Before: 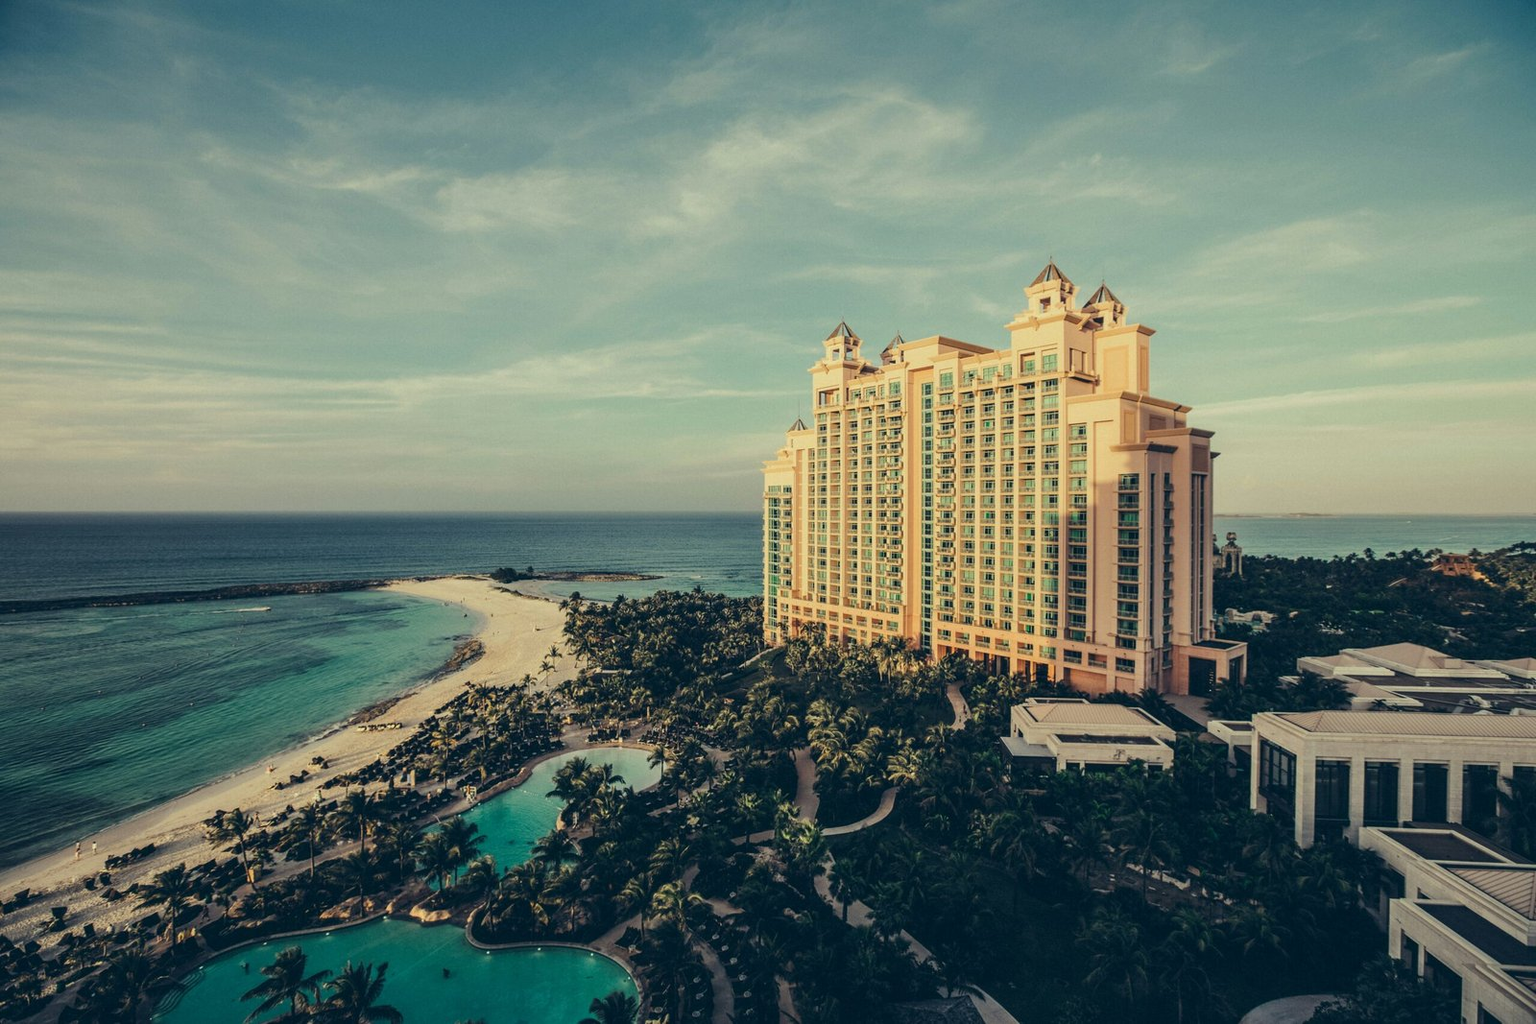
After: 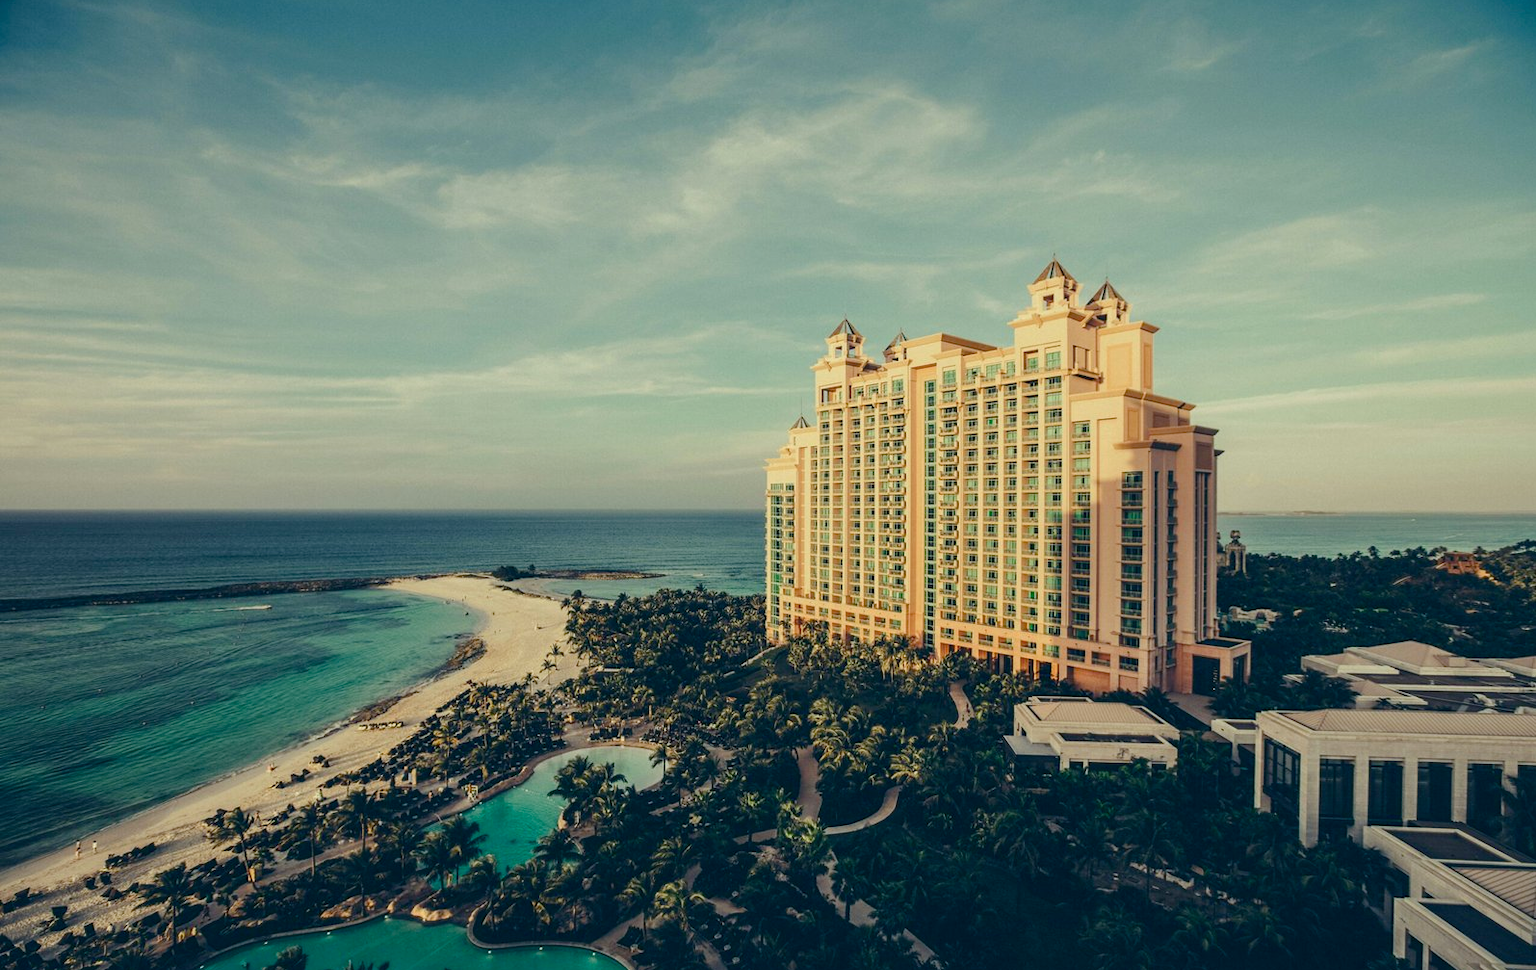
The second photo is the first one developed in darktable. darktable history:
color balance rgb: perceptual saturation grading › global saturation 20%, perceptual saturation grading › highlights -25%, perceptual saturation grading › shadows 25%
crop: top 0.448%, right 0.264%, bottom 5.045%
